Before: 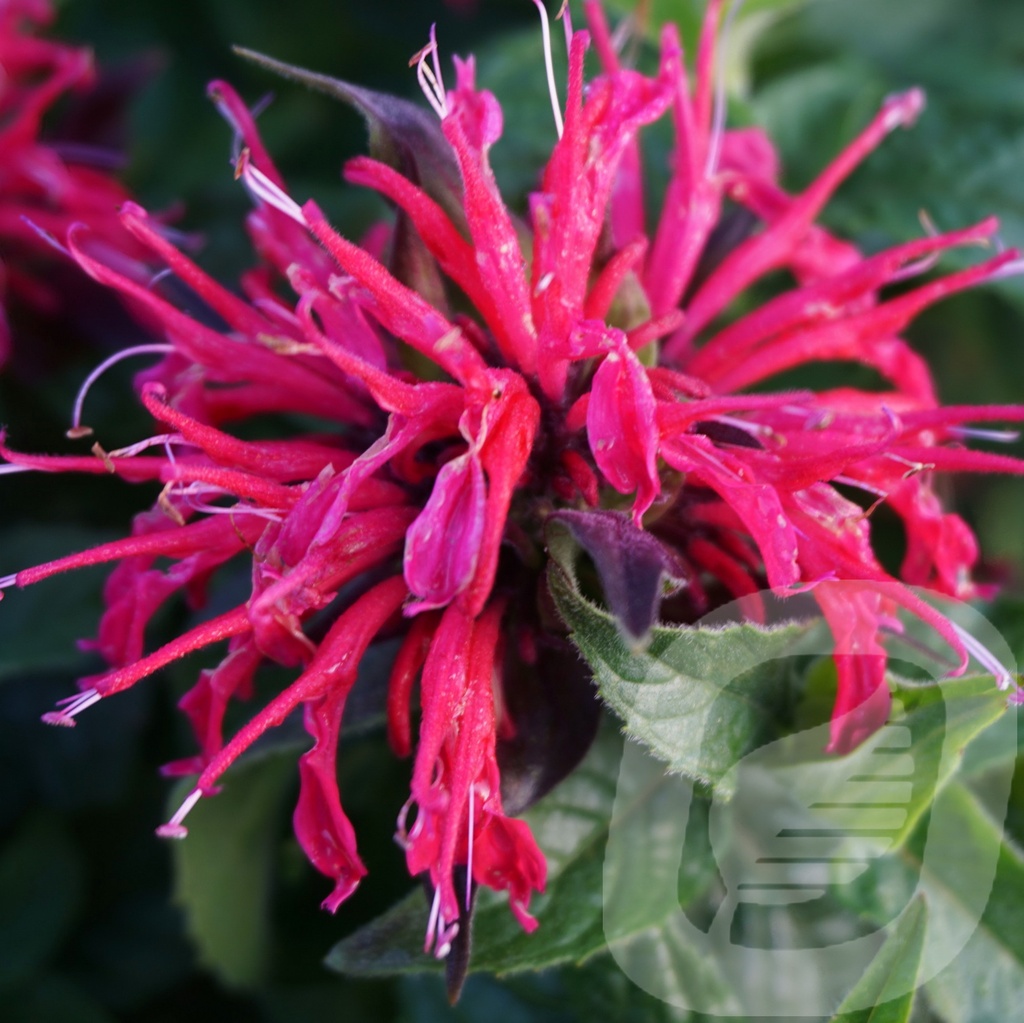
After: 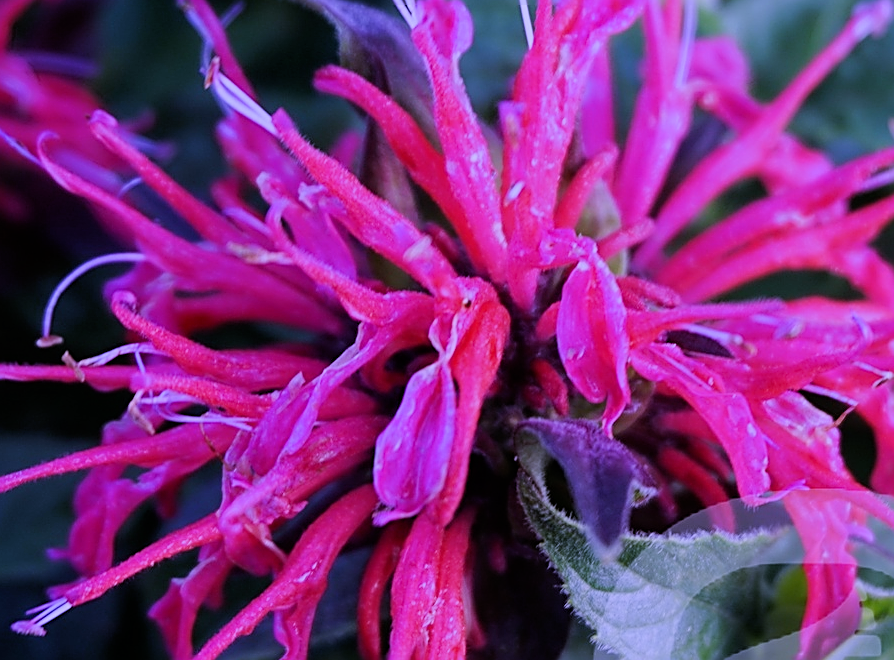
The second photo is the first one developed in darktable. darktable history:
crop: left 3.015%, top 8.969%, right 9.647%, bottom 26.457%
filmic rgb: hardness 4.17
sharpen: amount 0.901
white balance: red 0.98, blue 1.61
